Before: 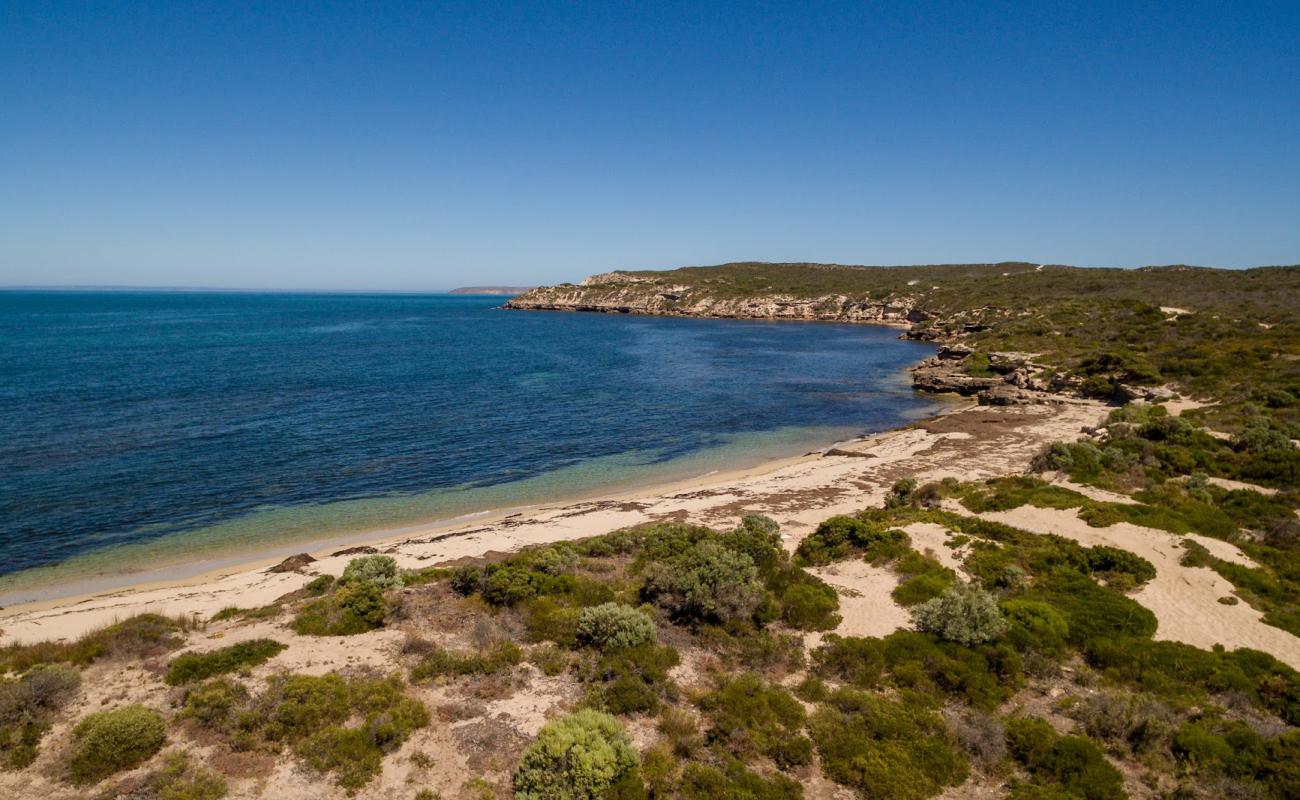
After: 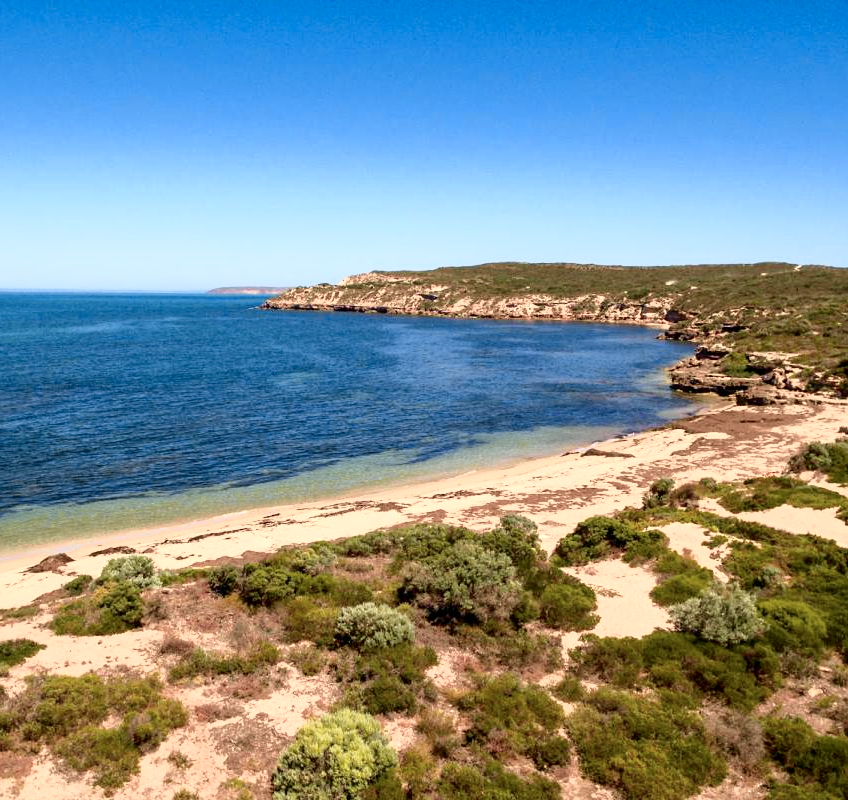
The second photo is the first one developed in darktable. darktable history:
exposure: black level correction 0.001, exposure 0.675 EV, compensate highlight preservation false
crop and rotate: left 18.686%, right 16.039%
tone curve: curves: ch0 [(0, 0) (0.105, 0.068) (0.195, 0.162) (0.283, 0.283) (0.384, 0.404) (0.485, 0.531) (0.638, 0.681) (0.795, 0.879) (1, 0.977)]; ch1 [(0, 0) (0.161, 0.092) (0.35, 0.33) (0.379, 0.401) (0.456, 0.469) (0.504, 0.5) (0.512, 0.514) (0.58, 0.597) (0.635, 0.646) (1, 1)]; ch2 [(0, 0) (0.371, 0.362) (0.437, 0.437) (0.5, 0.5) (0.53, 0.523) (0.56, 0.58) (0.622, 0.606) (1, 1)], color space Lab, independent channels, preserve colors none
color balance rgb: perceptual saturation grading › global saturation 6.986%, perceptual saturation grading › shadows 3.4%
